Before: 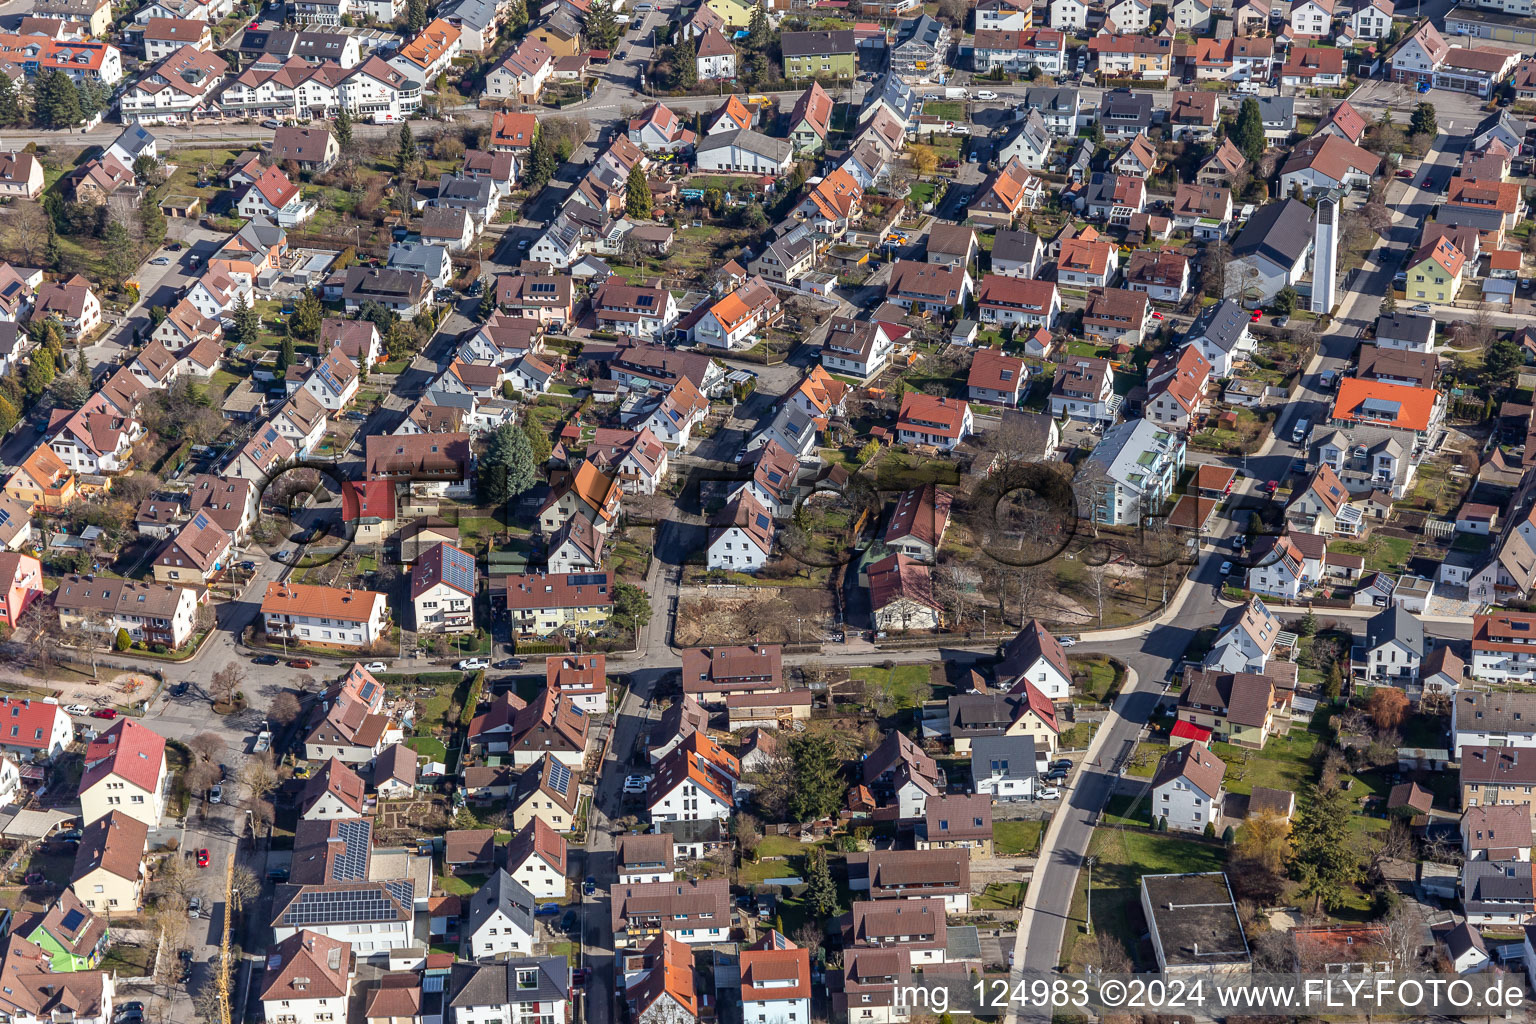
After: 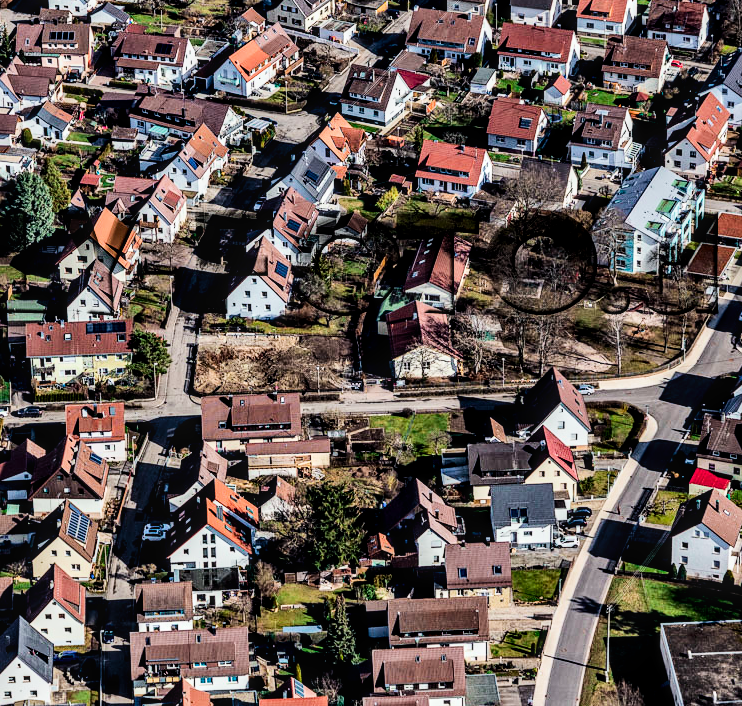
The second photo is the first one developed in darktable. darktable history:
tone equalizer: -8 EV -0.712 EV, -7 EV -0.695 EV, -6 EV -0.581 EV, -5 EV -0.396 EV, -3 EV 0.374 EV, -2 EV 0.6 EV, -1 EV 0.676 EV, +0 EV 0.759 EV, edges refinement/feathering 500, mask exposure compensation -1.57 EV, preserve details no
shadows and highlights: shadows 24.3, highlights -77.54, soften with gaussian
color balance rgb: perceptual saturation grading › global saturation 3.646%
filmic rgb: black relative exposure -7.65 EV, white relative exposure 4.56 EV, hardness 3.61
local contrast: on, module defaults
contrast equalizer: y [[0.6 ×6], [0.55 ×6], [0 ×6], [0 ×6], [0 ×6]]
tone curve: curves: ch0 [(0, 0) (0.183, 0.152) (0.571, 0.594) (1, 1)]; ch1 [(0, 0) (0.394, 0.307) (0.5, 0.5) (0.586, 0.597) (0.625, 0.647) (1, 1)]; ch2 [(0, 0) (0.5, 0.5) (0.604, 0.616) (1, 1)], color space Lab, independent channels, preserve colors none
crop: left 31.353%, top 24.692%, right 20.312%, bottom 6.276%
